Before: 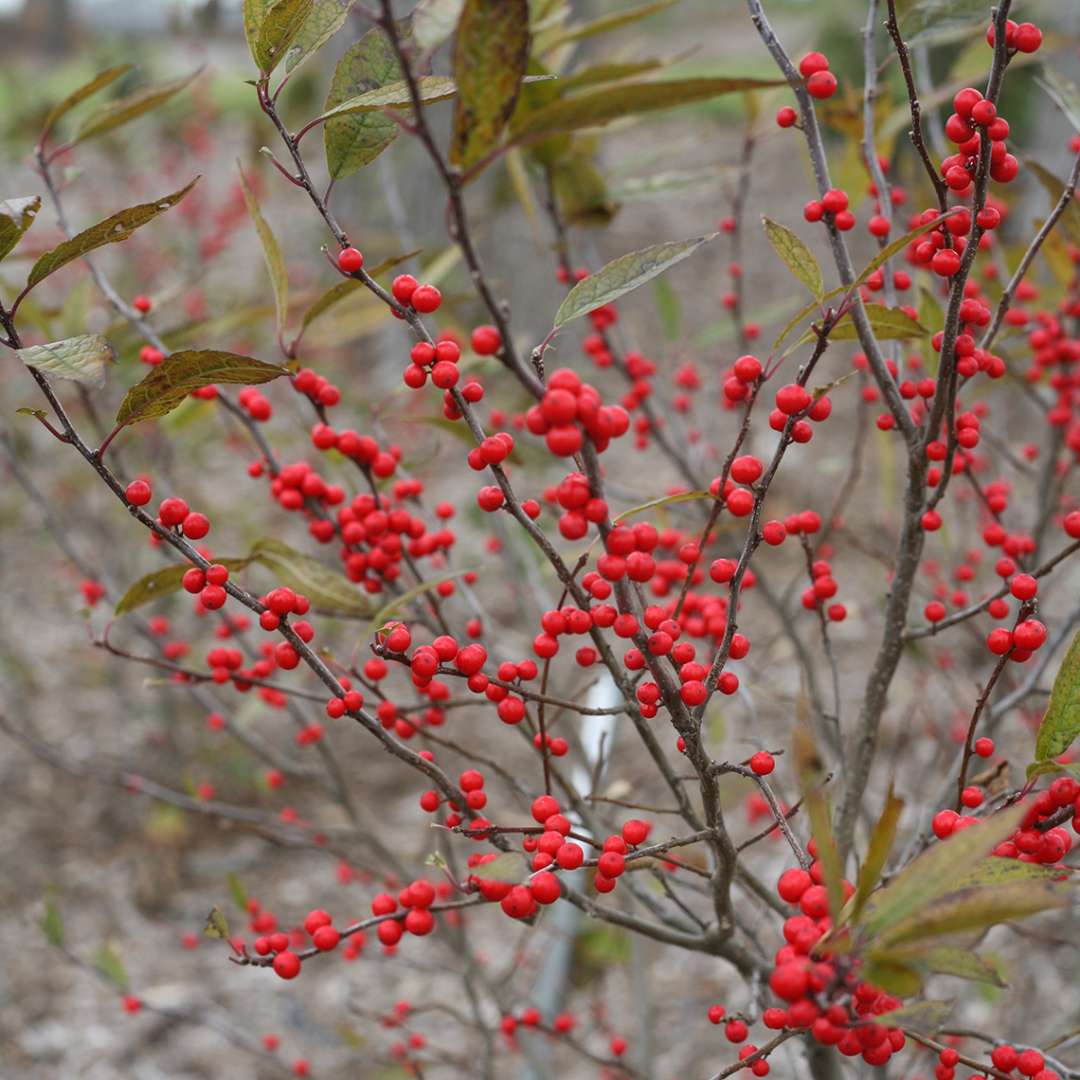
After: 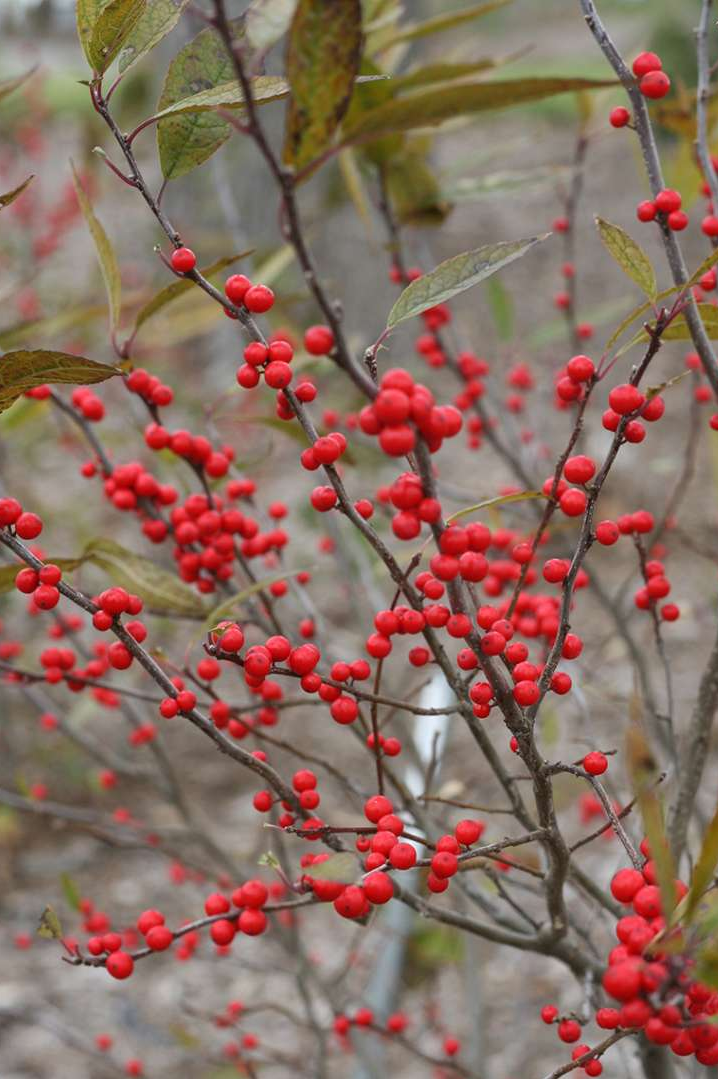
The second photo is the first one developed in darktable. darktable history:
crop and rotate: left 15.625%, right 17.81%
